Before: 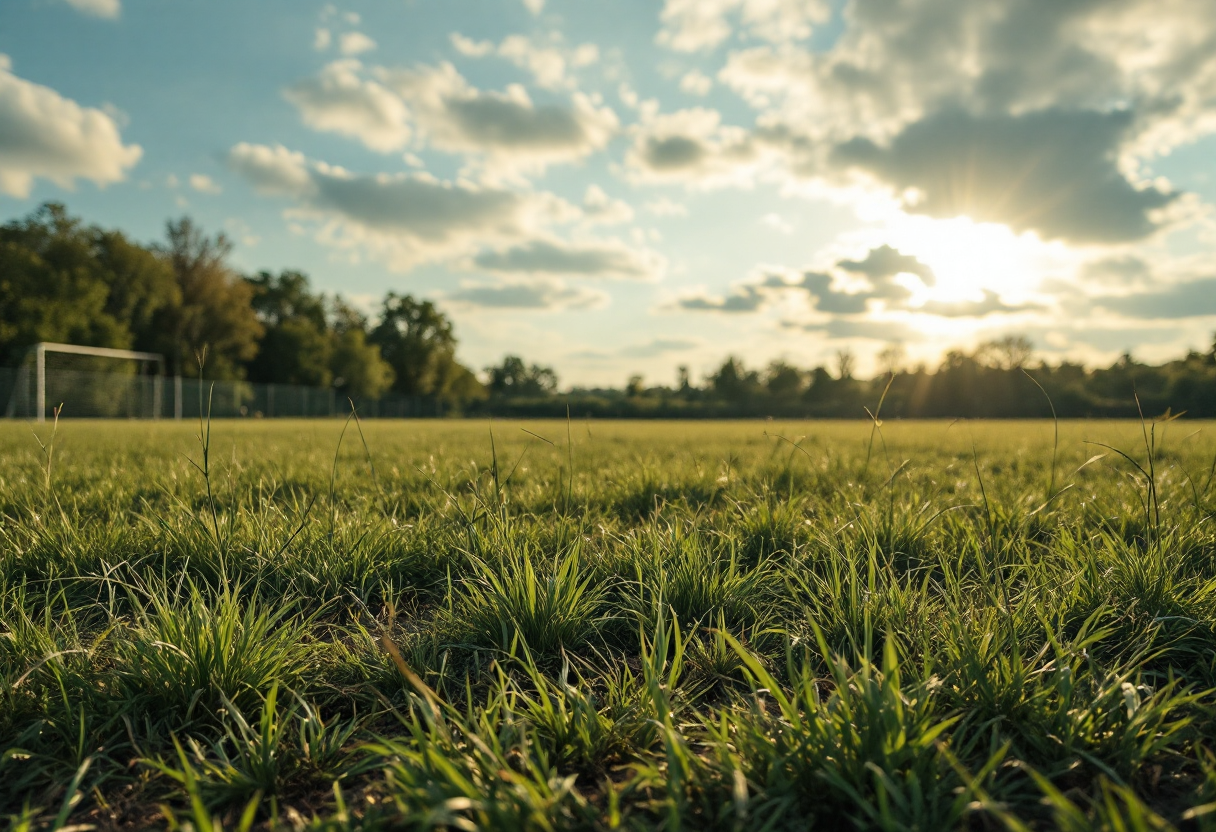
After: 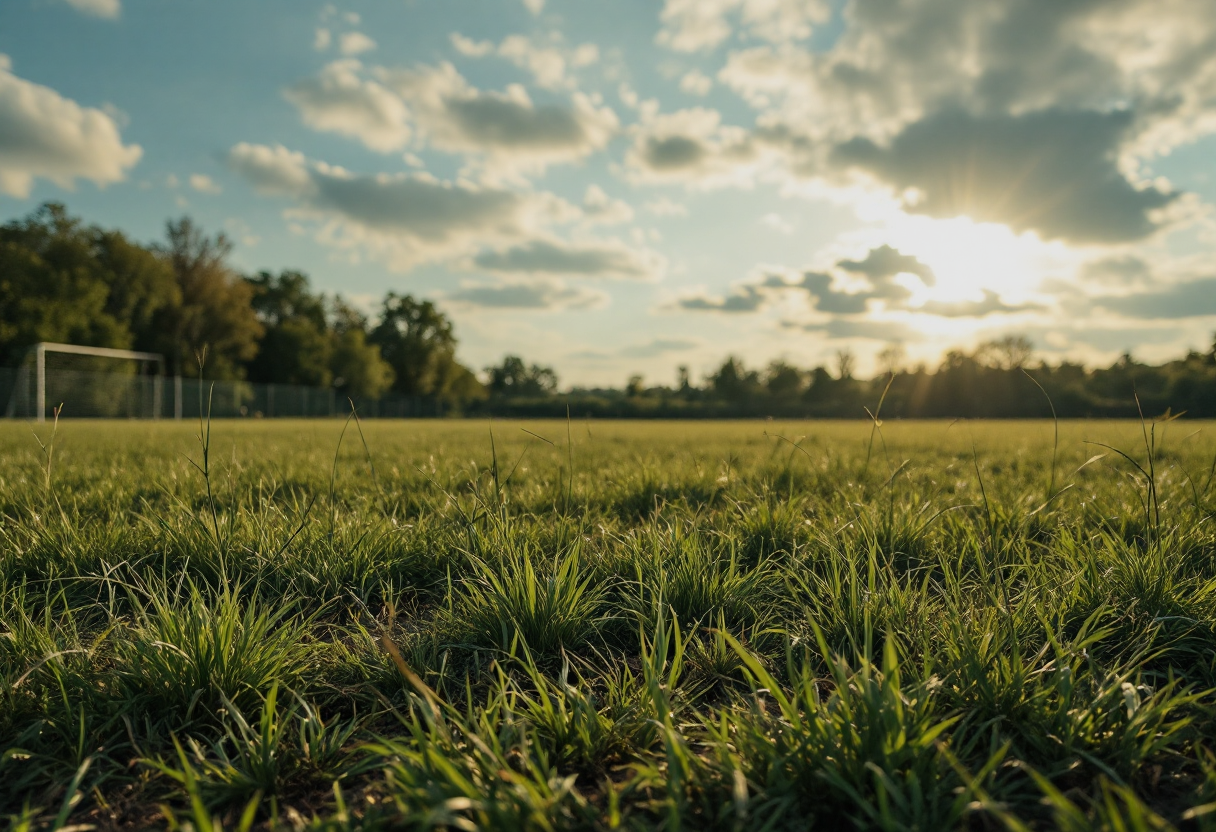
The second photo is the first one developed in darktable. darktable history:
exposure: exposure -0.332 EV, compensate highlight preservation false
